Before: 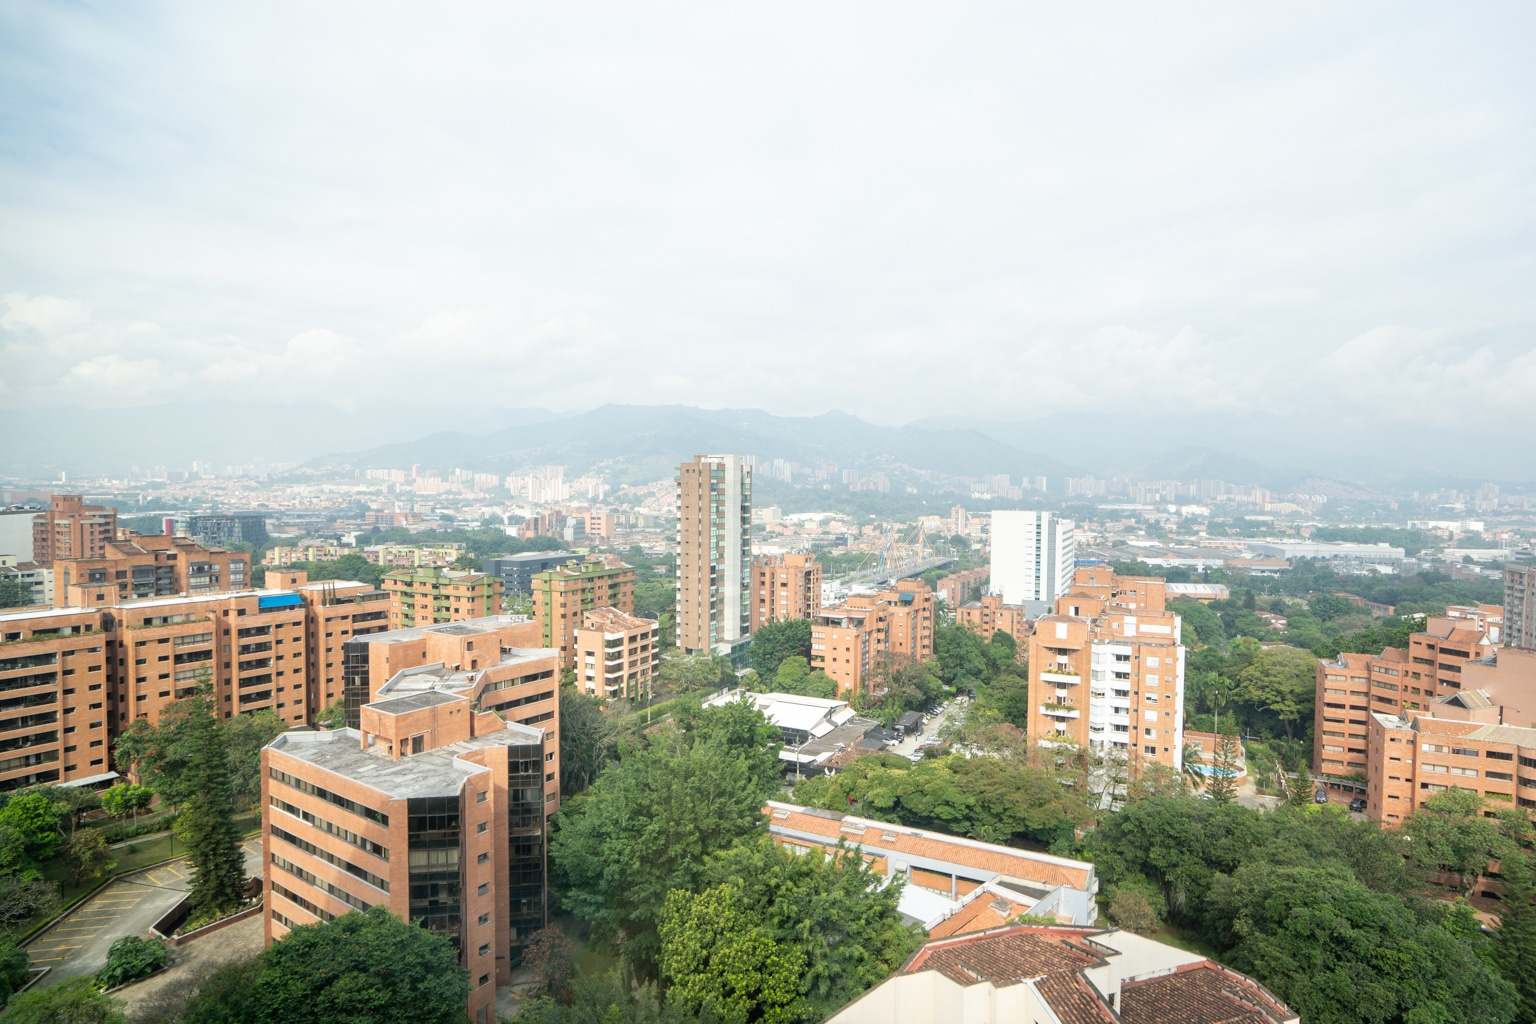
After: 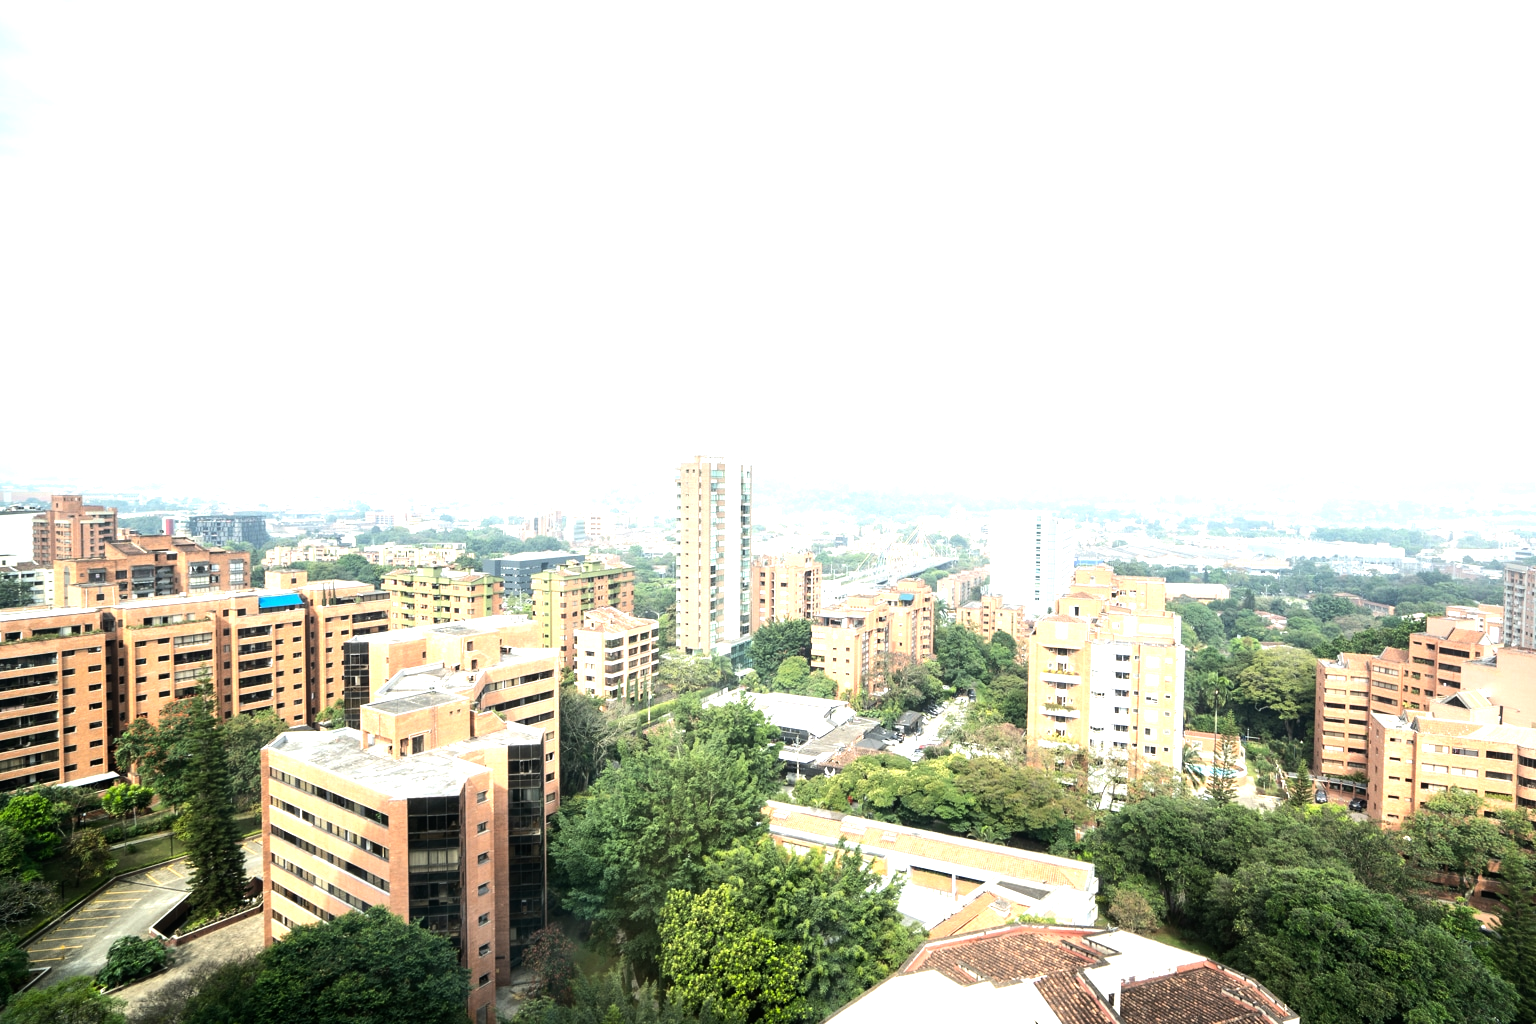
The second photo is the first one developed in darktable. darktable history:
tone equalizer: -8 EV -1.08 EV, -7 EV -1.01 EV, -6 EV -0.867 EV, -5 EV -0.578 EV, -3 EV 0.578 EV, -2 EV 0.867 EV, -1 EV 1.01 EV, +0 EV 1.08 EV, edges refinement/feathering 500, mask exposure compensation -1.57 EV, preserve details no
exposure: exposure 0.128 EV, compensate highlight preservation false
